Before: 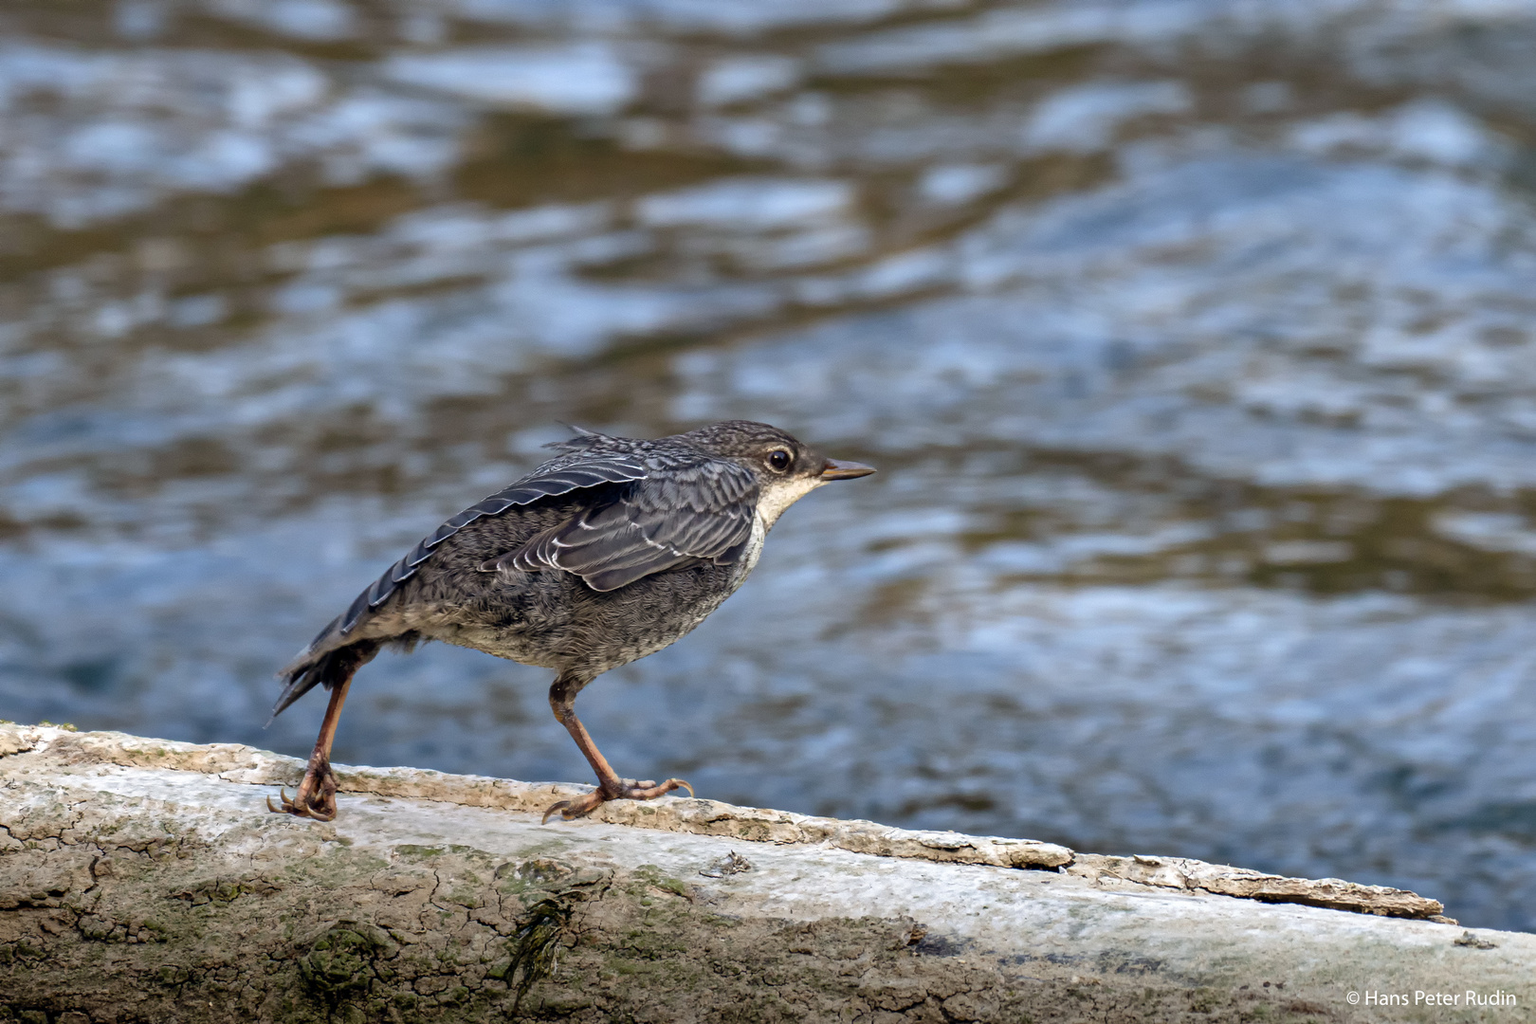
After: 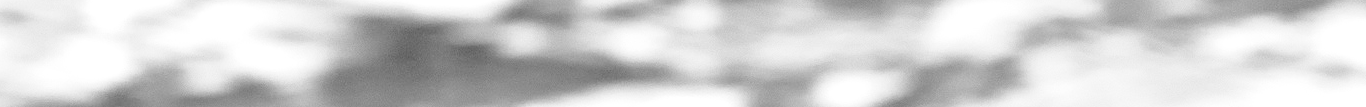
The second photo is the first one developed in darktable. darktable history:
crop and rotate: left 9.644%, top 9.491%, right 6.021%, bottom 80.509%
color calibration: output gray [0.22, 0.42, 0.37, 0], gray › normalize channels true, illuminant same as pipeline (D50), adaptation XYZ, x 0.346, y 0.359, gamut compression 0
exposure: black level correction 0, exposure 1.388 EV, compensate exposure bias true, compensate highlight preservation false
base curve: curves: ch0 [(0, 0) (0.028, 0.03) (0.121, 0.232) (0.46, 0.748) (0.859, 0.968) (1, 1)], preserve colors none
